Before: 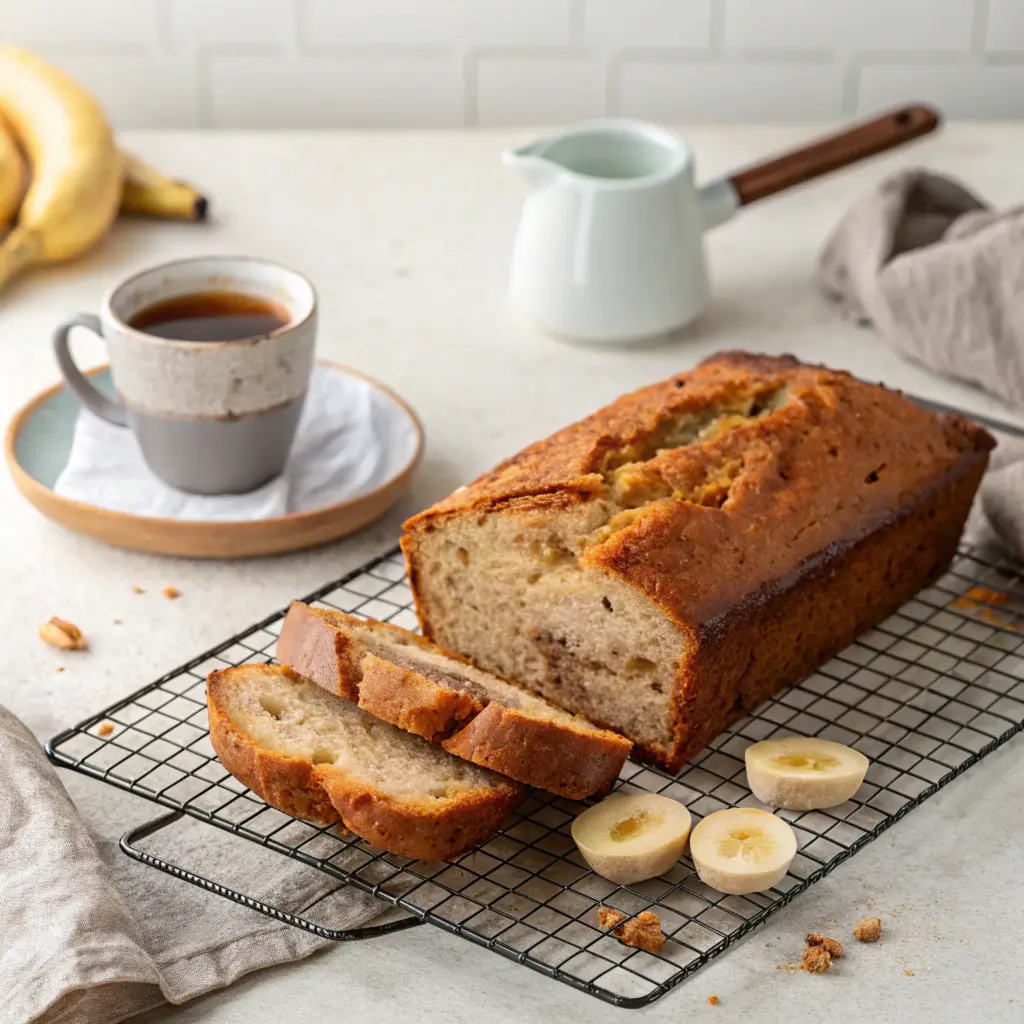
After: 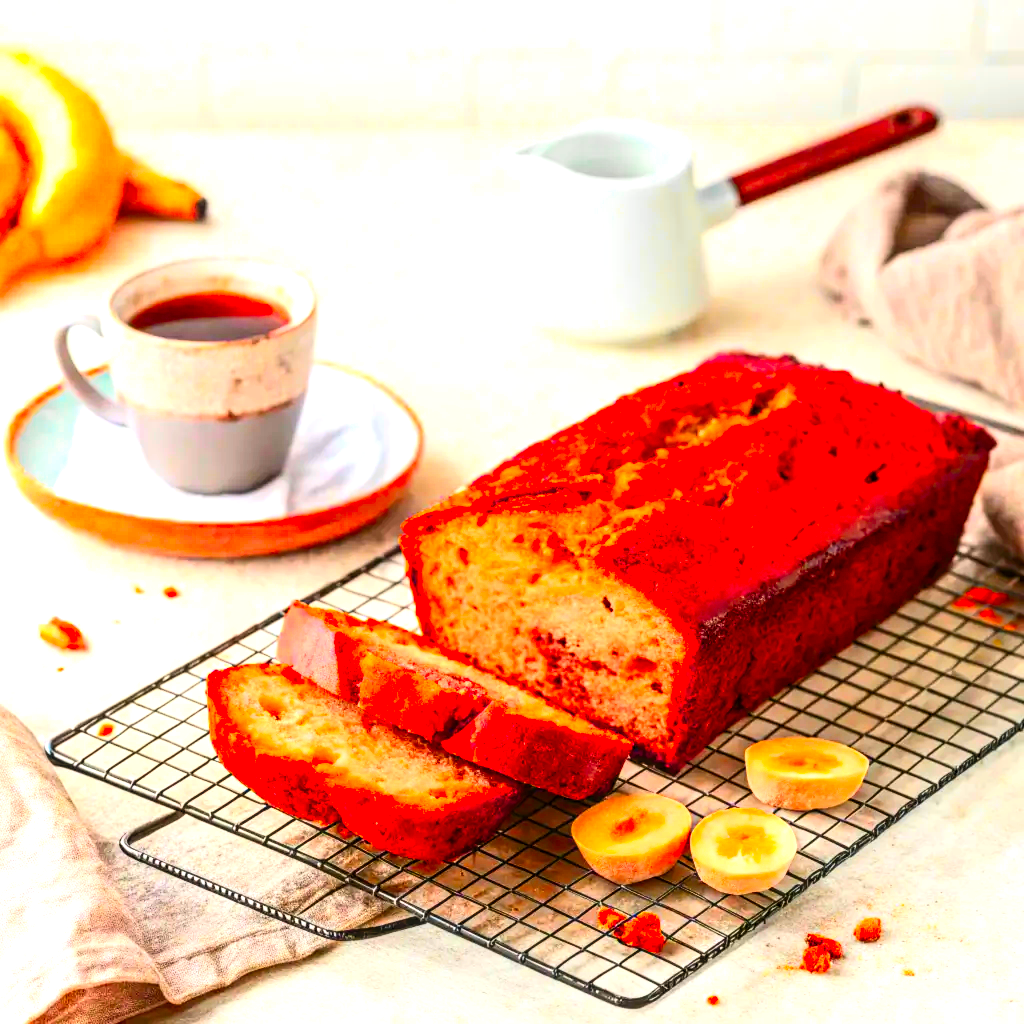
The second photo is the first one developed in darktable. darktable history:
color zones: curves: ch1 [(0.29, 0.492) (0.373, 0.185) (0.509, 0.481)]; ch2 [(0.25, 0.462) (0.749, 0.457)], mix 40.67%
contrast brightness saturation: contrast 0.2, brightness 0.2, saturation 0.8
exposure: exposure 0.6 EV, compensate highlight preservation false
tone equalizer: -8 EV -0.417 EV, -7 EV -0.389 EV, -6 EV -0.333 EV, -5 EV -0.222 EV, -3 EV 0.222 EV, -2 EV 0.333 EV, -1 EV 0.389 EV, +0 EV 0.417 EV, edges refinement/feathering 500, mask exposure compensation -1.57 EV, preserve details no
color balance rgb: linear chroma grading › global chroma 15%, perceptual saturation grading › global saturation 30%
local contrast: detail 130%
